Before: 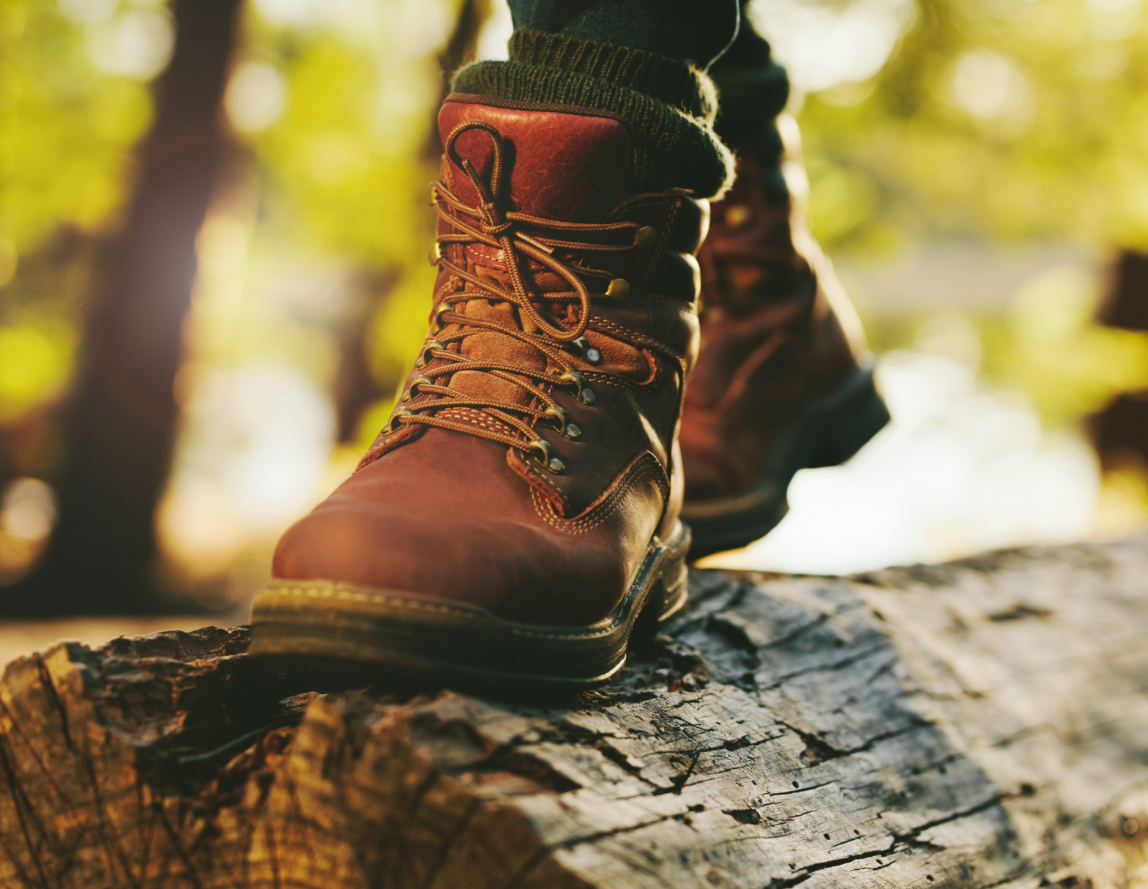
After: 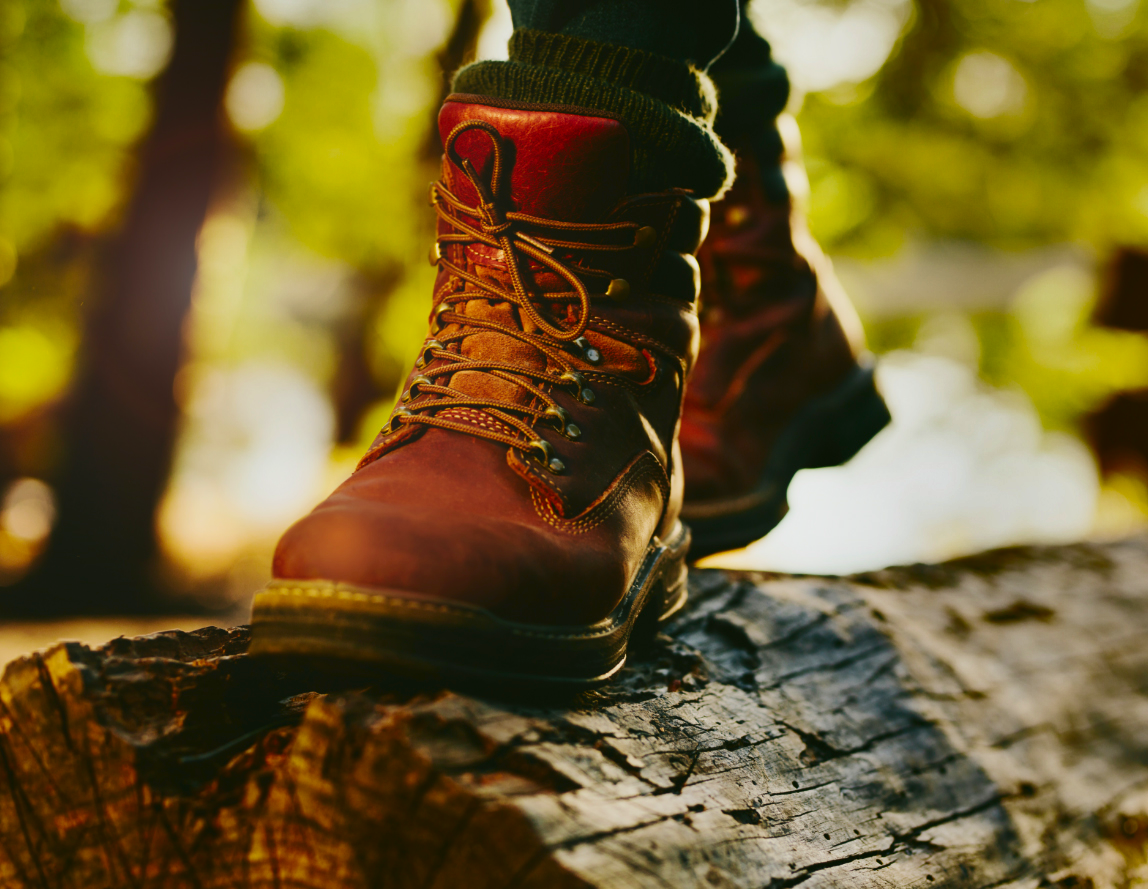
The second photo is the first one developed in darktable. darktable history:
shadows and highlights: radius 99.7, shadows -31.23, white point adjustment -7.54, highlights -69.12, compress 36.14%, highlights color adjustment 76.14%, soften with gaussian
contrast brightness saturation: contrast 0.2, brightness -0.02, saturation 0.28
exposure: exposure -0.032 EV
sharpen: radius 0, amount 1.277, threshold 0
